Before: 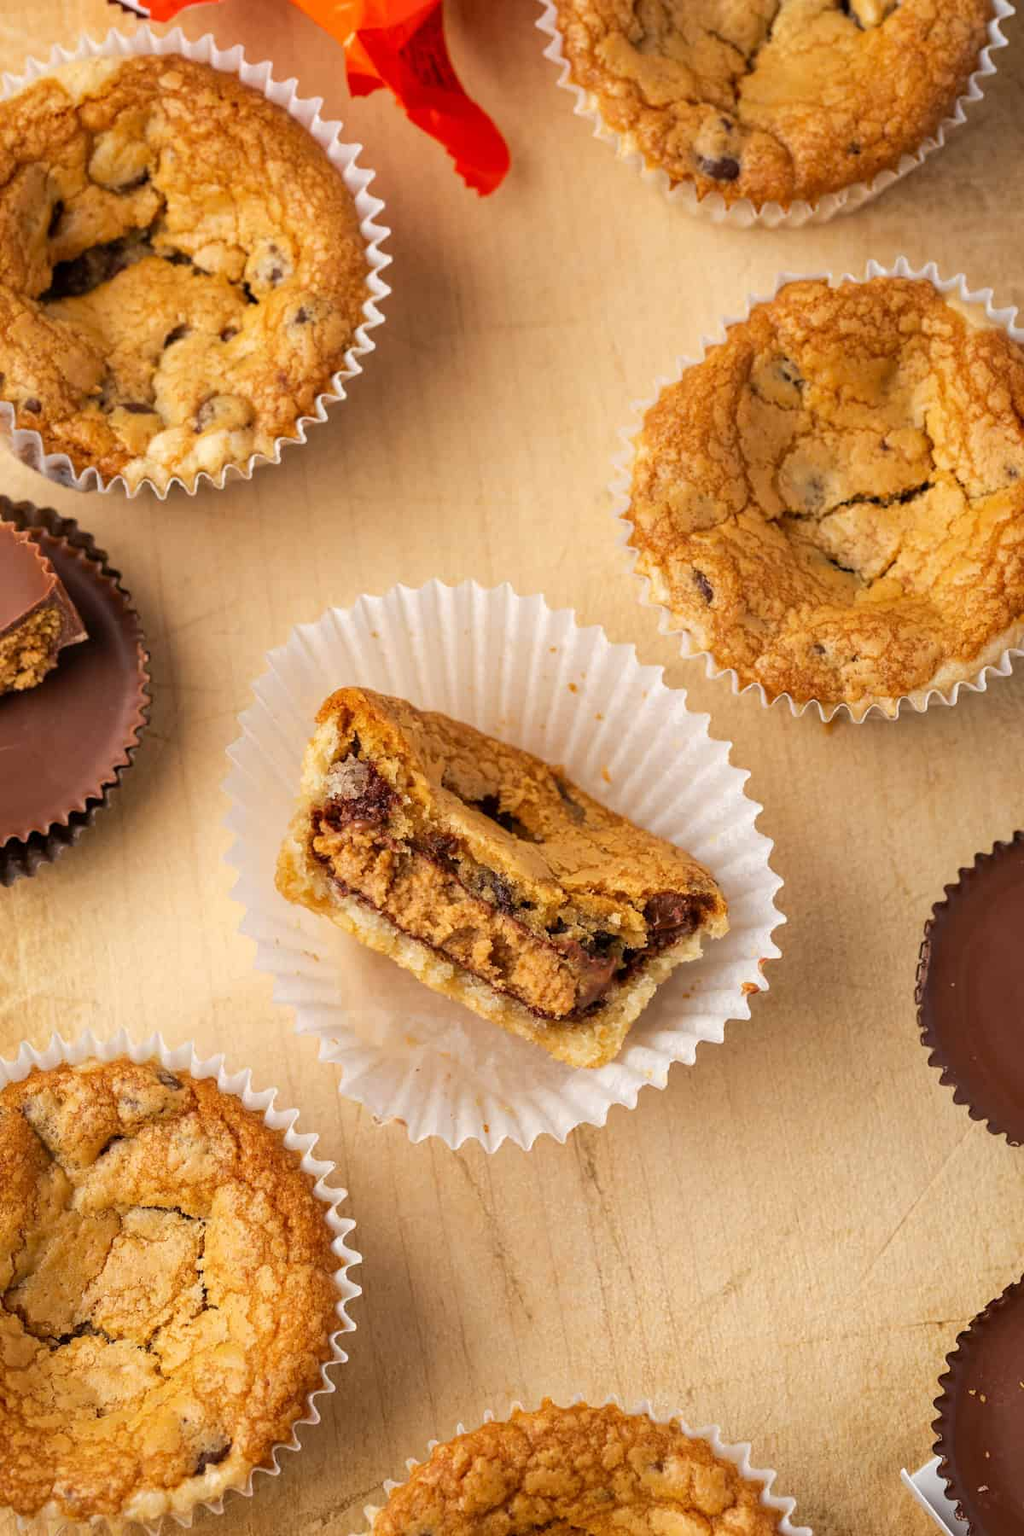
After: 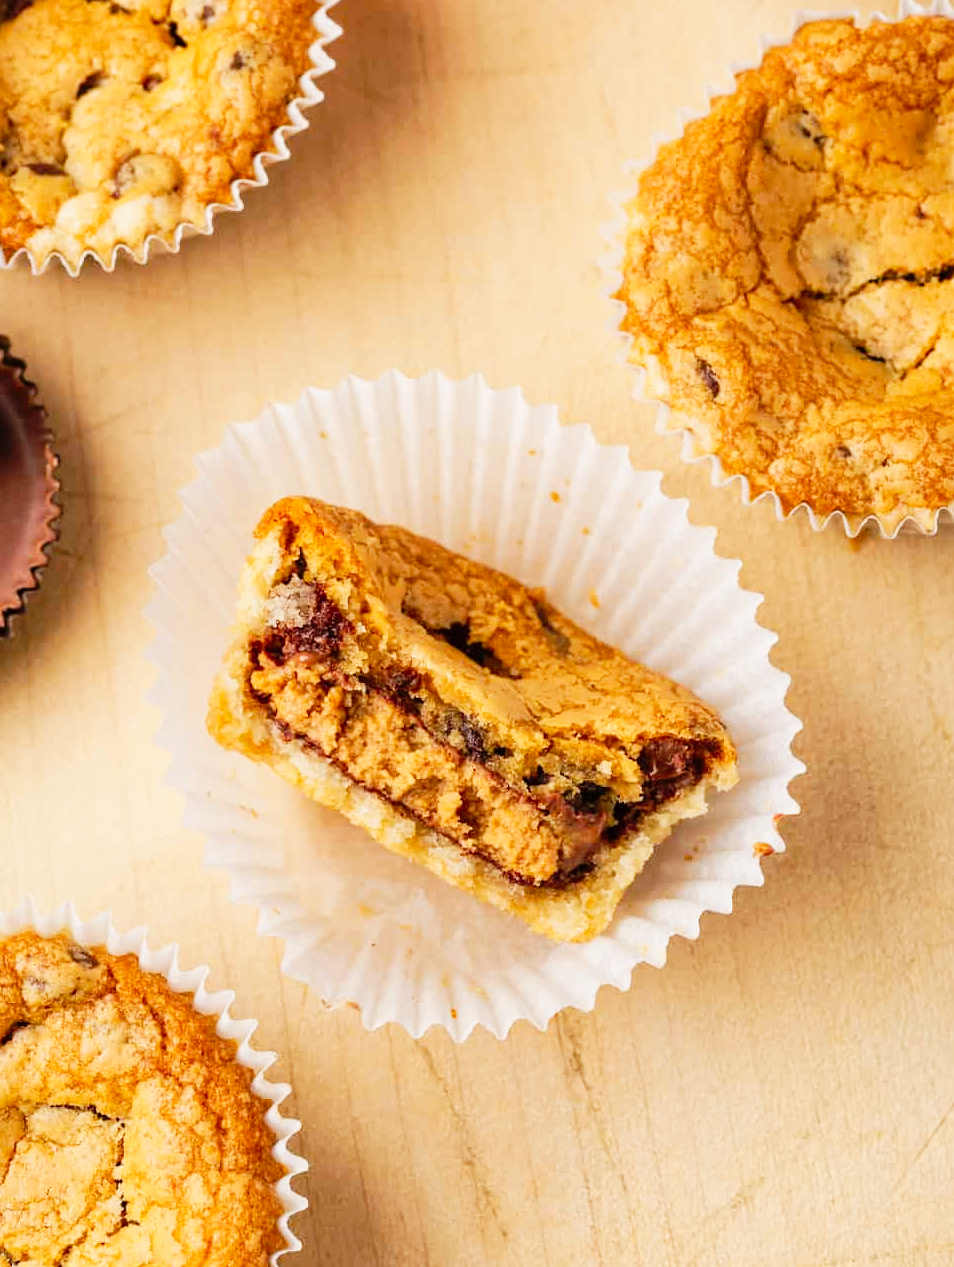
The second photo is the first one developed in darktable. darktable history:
crop: left 9.739%, top 17.181%, right 10.716%, bottom 12.402%
tone curve: curves: ch0 [(0, 0.003) (0.044, 0.032) (0.12, 0.089) (0.19, 0.175) (0.271, 0.294) (0.457, 0.546) (0.588, 0.71) (0.701, 0.815) (0.86, 0.922) (1, 0.982)]; ch1 [(0, 0) (0.247, 0.215) (0.433, 0.382) (0.466, 0.426) (0.493, 0.481) (0.501, 0.5) (0.517, 0.524) (0.557, 0.582) (0.598, 0.651) (0.671, 0.735) (0.796, 0.85) (1, 1)]; ch2 [(0, 0) (0.249, 0.216) (0.357, 0.317) (0.448, 0.432) (0.478, 0.492) (0.498, 0.499) (0.517, 0.53) (0.537, 0.57) (0.569, 0.623) (0.61, 0.663) (0.706, 0.75) (0.808, 0.809) (0.991, 0.968)], preserve colors none
